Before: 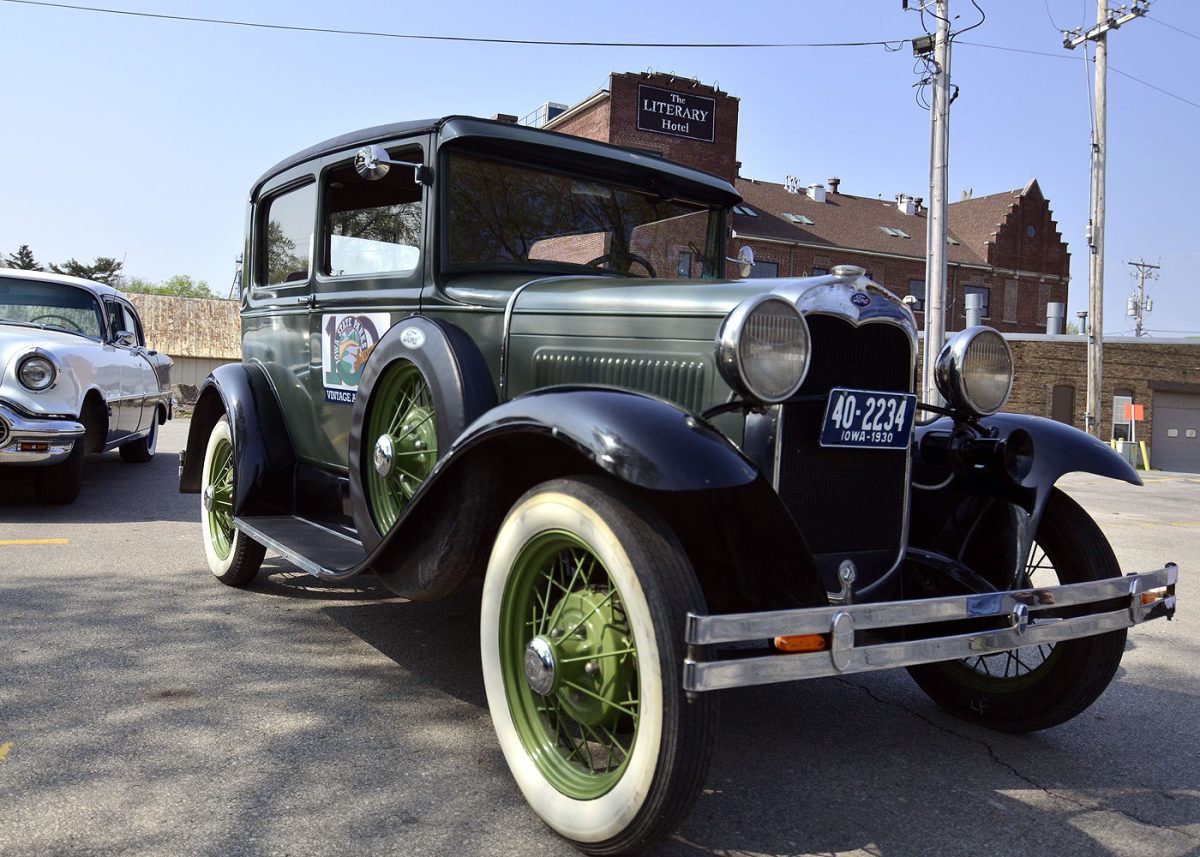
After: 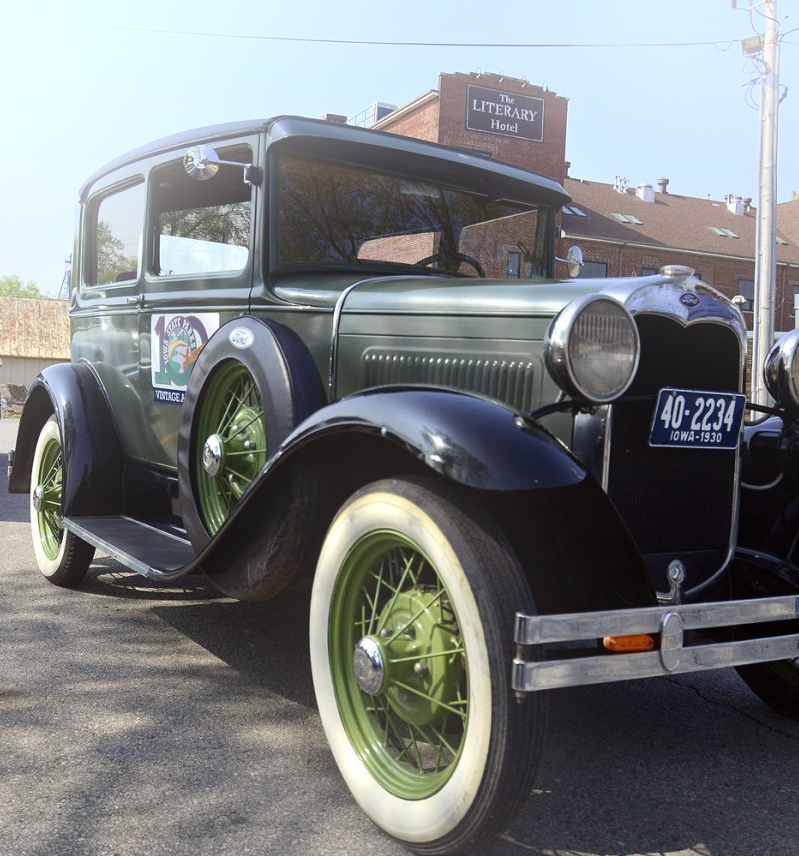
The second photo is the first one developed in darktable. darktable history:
crop and rotate: left 14.292%, right 19.041%
bloom: on, module defaults
